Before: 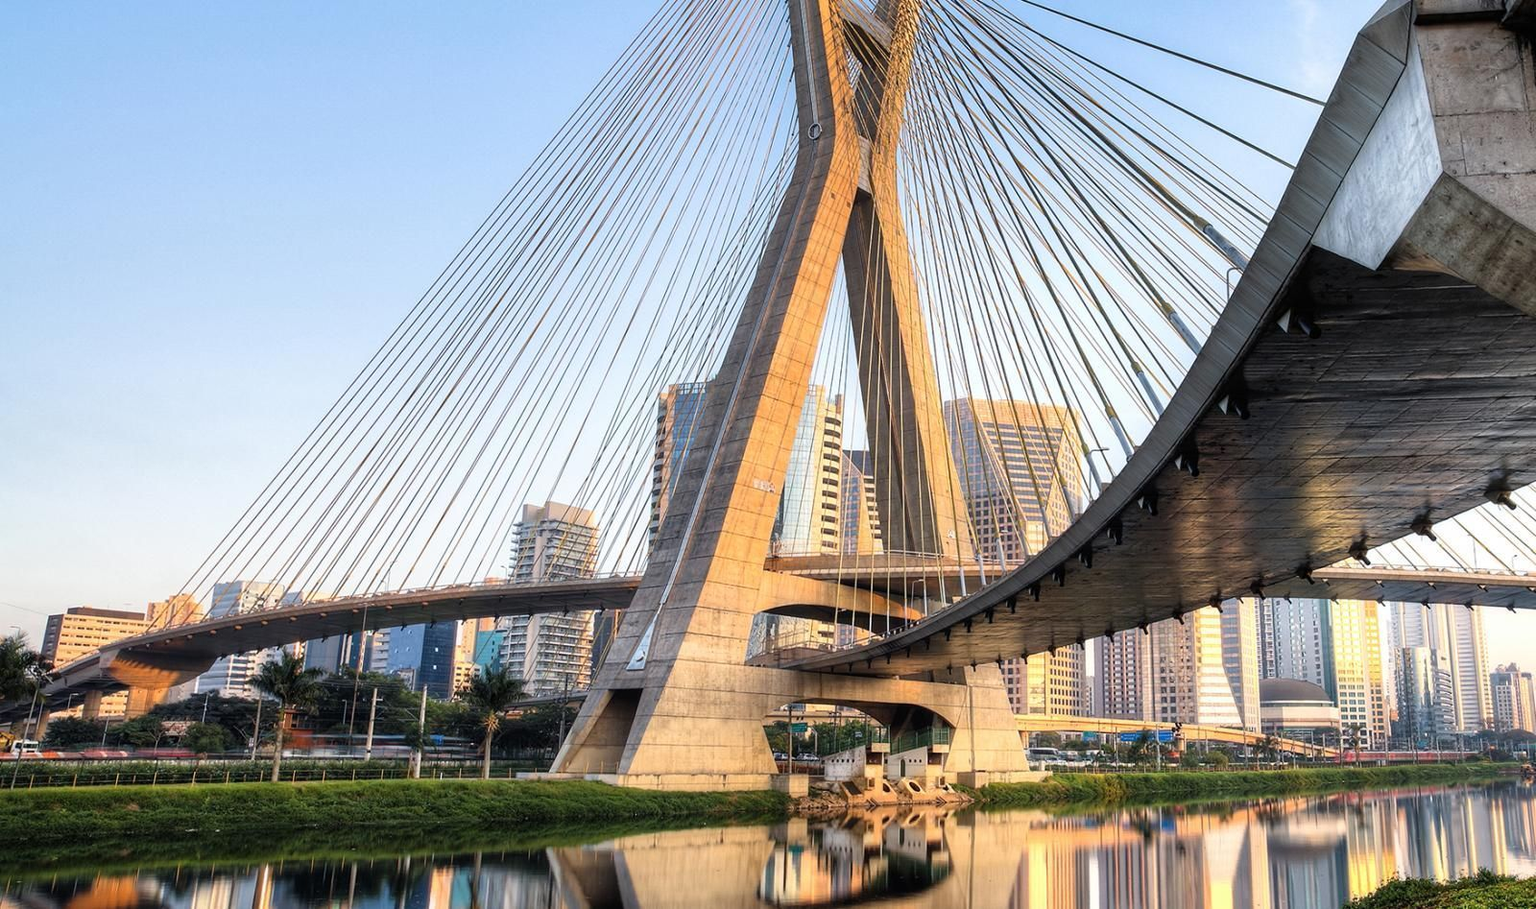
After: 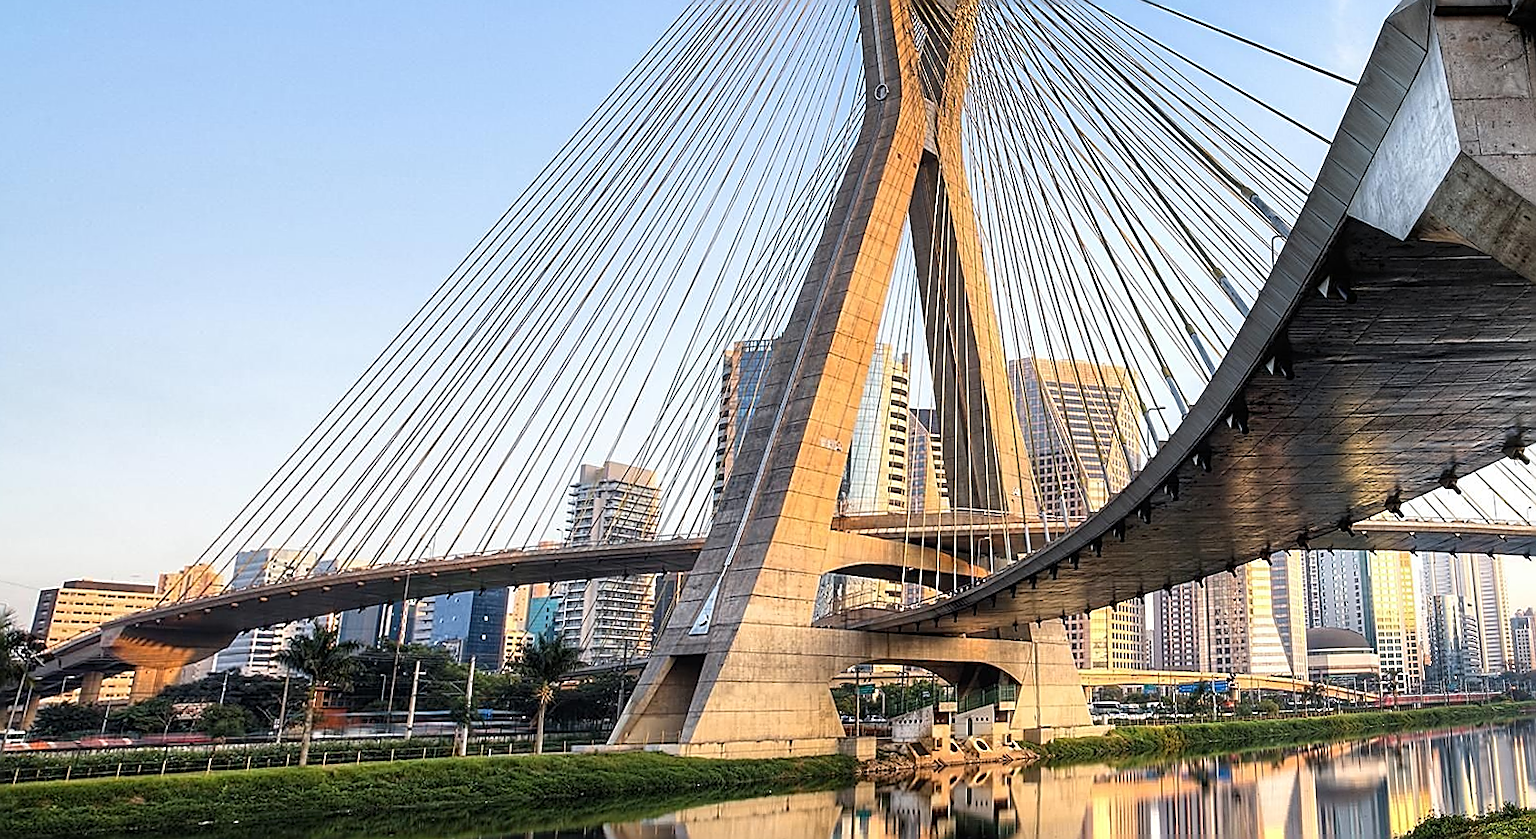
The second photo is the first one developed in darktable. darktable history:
tone equalizer: on, module defaults
sharpen: radius 1.685, amount 1.294
rotate and perspective: rotation -0.013°, lens shift (vertical) -0.027, lens shift (horizontal) 0.178, crop left 0.016, crop right 0.989, crop top 0.082, crop bottom 0.918
